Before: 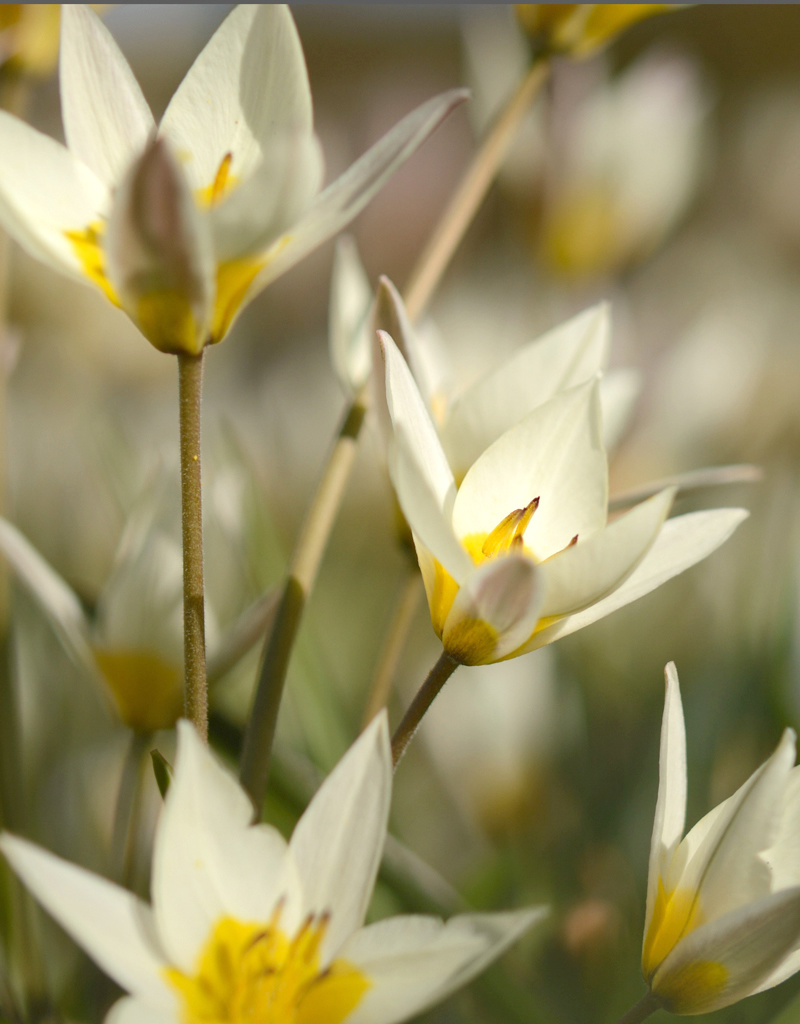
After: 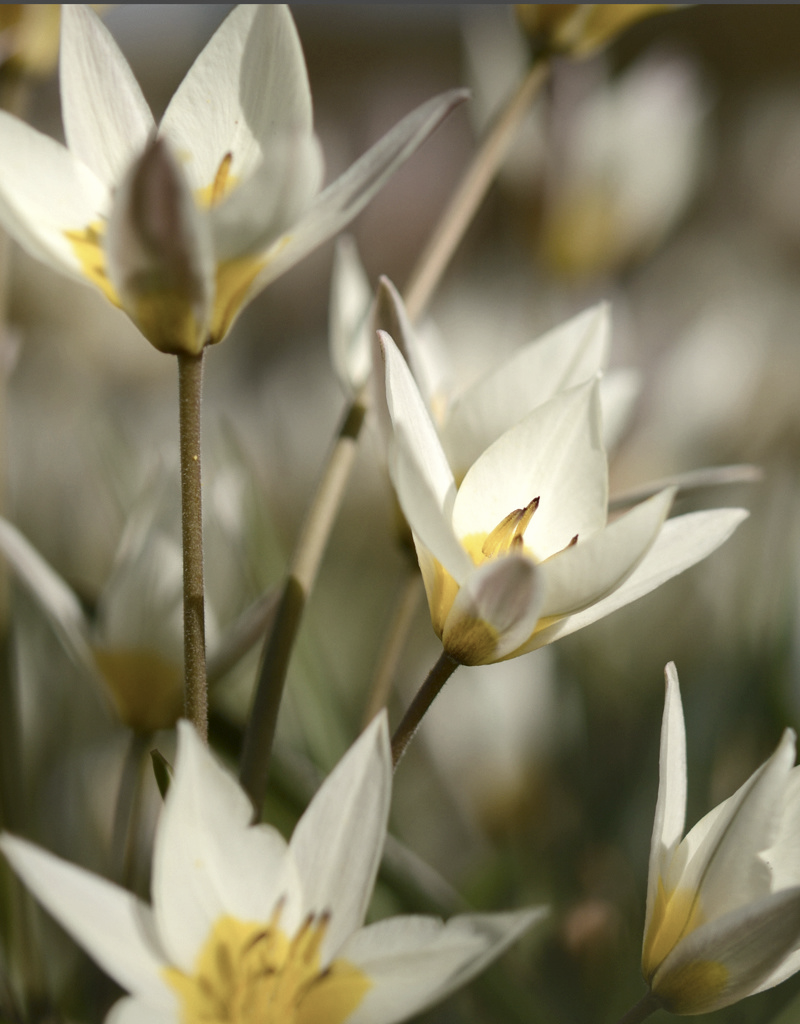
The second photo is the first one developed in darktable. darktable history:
contrast brightness saturation: contrast 0.066, brightness -0.141, saturation 0.113
color correction: highlights b* 0.035, saturation 0.575
